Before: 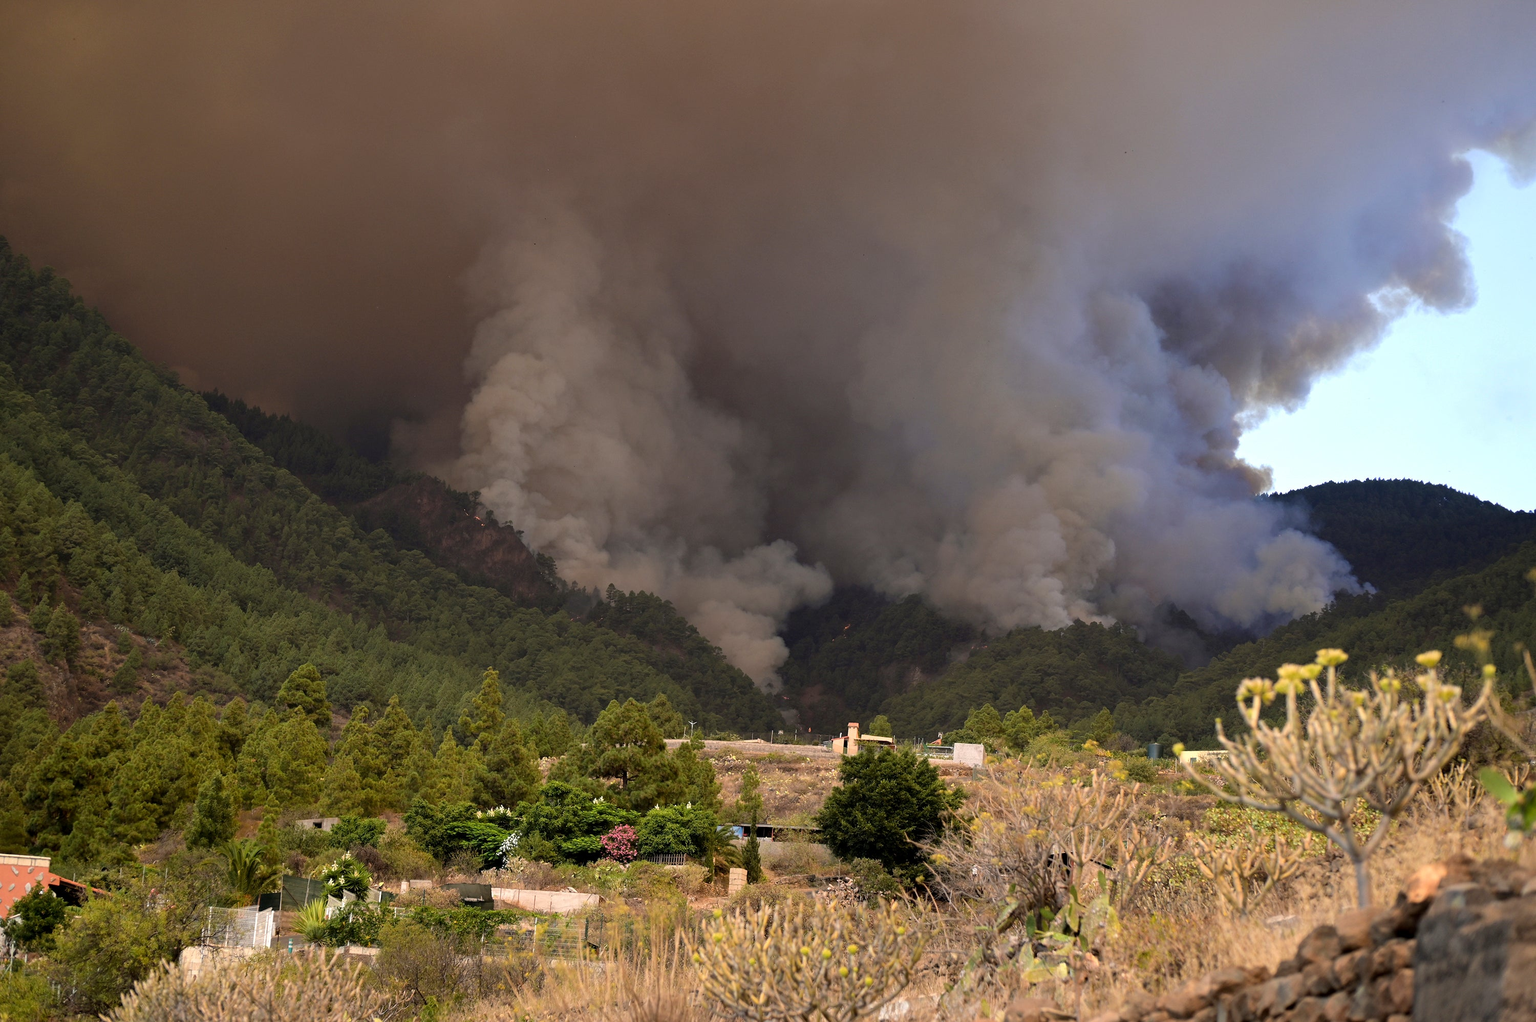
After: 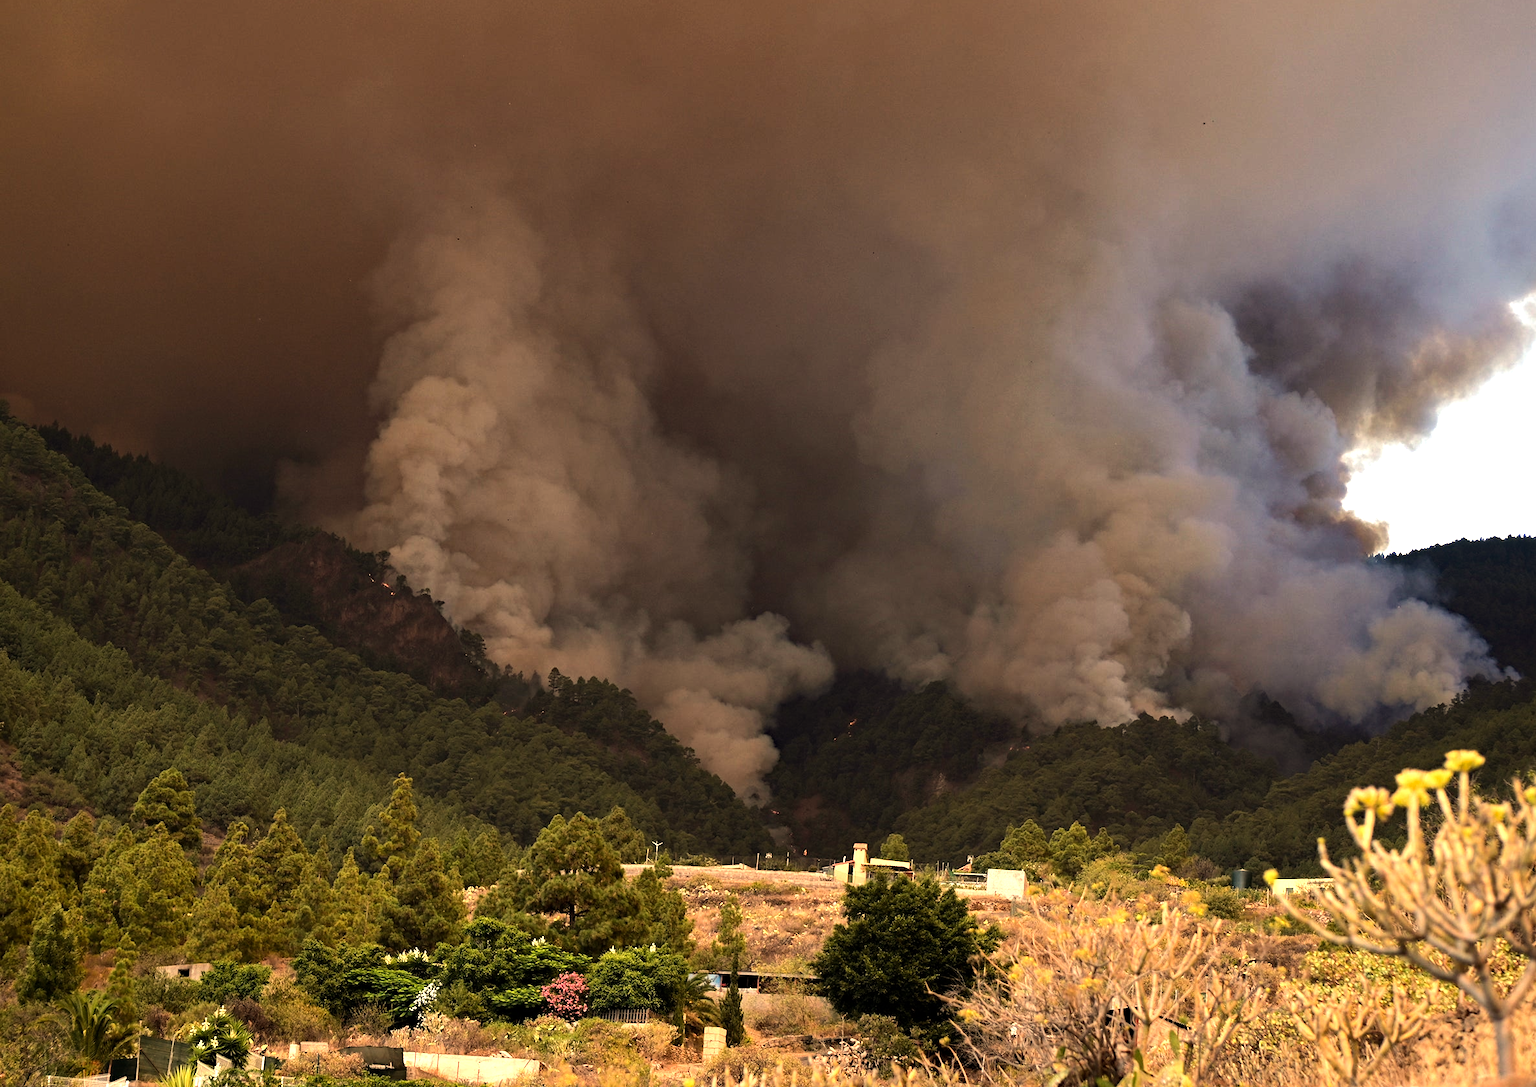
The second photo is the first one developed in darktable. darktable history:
tone equalizer: -8 EV -0.75 EV, -7 EV -0.7 EV, -6 EV -0.6 EV, -5 EV -0.4 EV, -3 EV 0.4 EV, -2 EV 0.6 EV, -1 EV 0.7 EV, +0 EV 0.75 EV, edges refinement/feathering 500, mask exposure compensation -1.57 EV, preserve details no
haze removal: compatibility mode true, adaptive false
white balance: red 1.123, blue 0.83
crop: left 11.225%, top 5.381%, right 9.565%, bottom 10.314%
